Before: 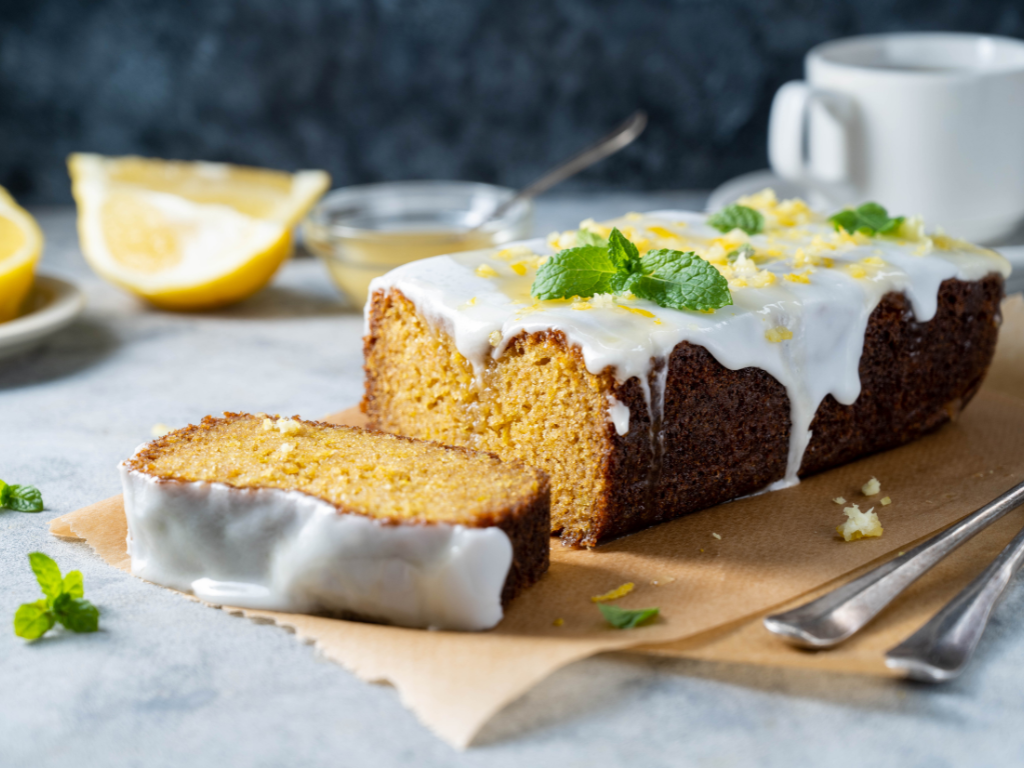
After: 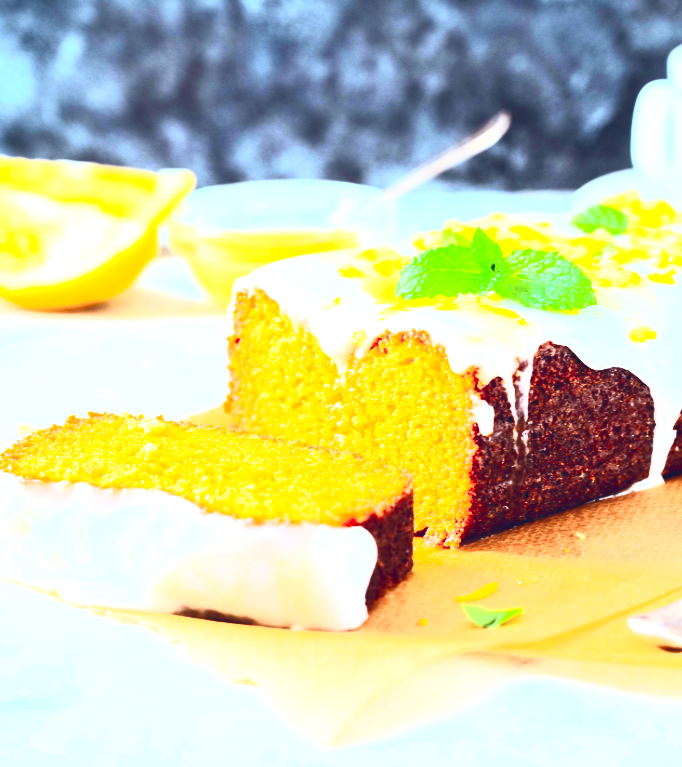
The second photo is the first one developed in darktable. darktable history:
color balance rgb: shadows lift › chroma 9.92%, shadows lift › hue 45.12°, power › luminance 3.26%, power › hue 231.93°, global offset › luminance 0.4%, global offset › chroma 0.21%, global offset › hue 255.02°
contrast brightness saturation: contrast 0.83, brightness 0.59, saturation 0.59
crop and rotate: left 13.342%, right 19.991%
exposure: black level correction 0, exposure 1.9 EV, compensate highlight preservation false
